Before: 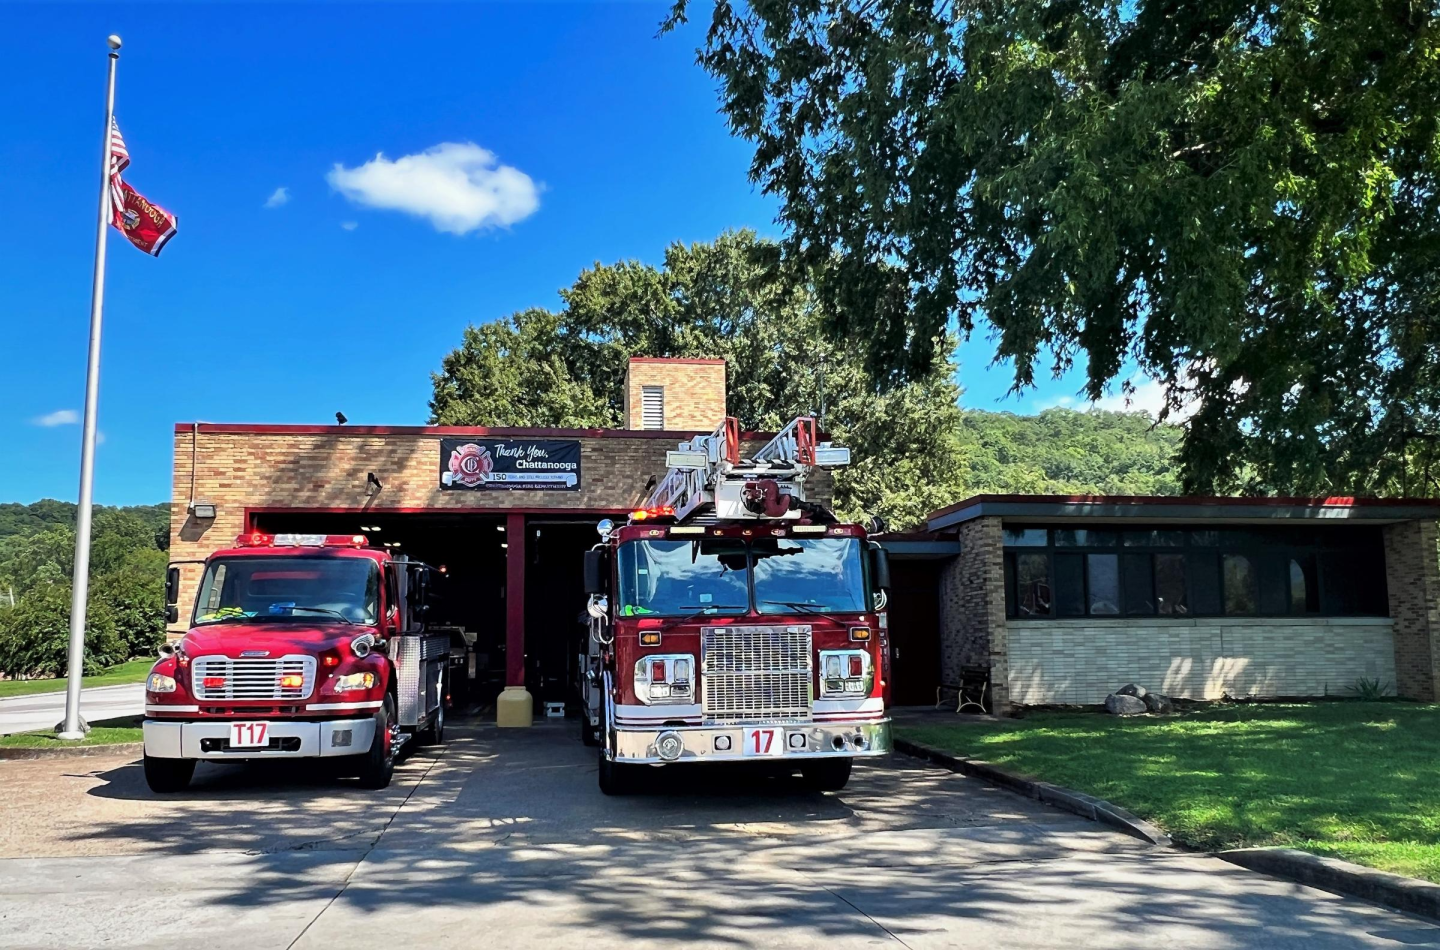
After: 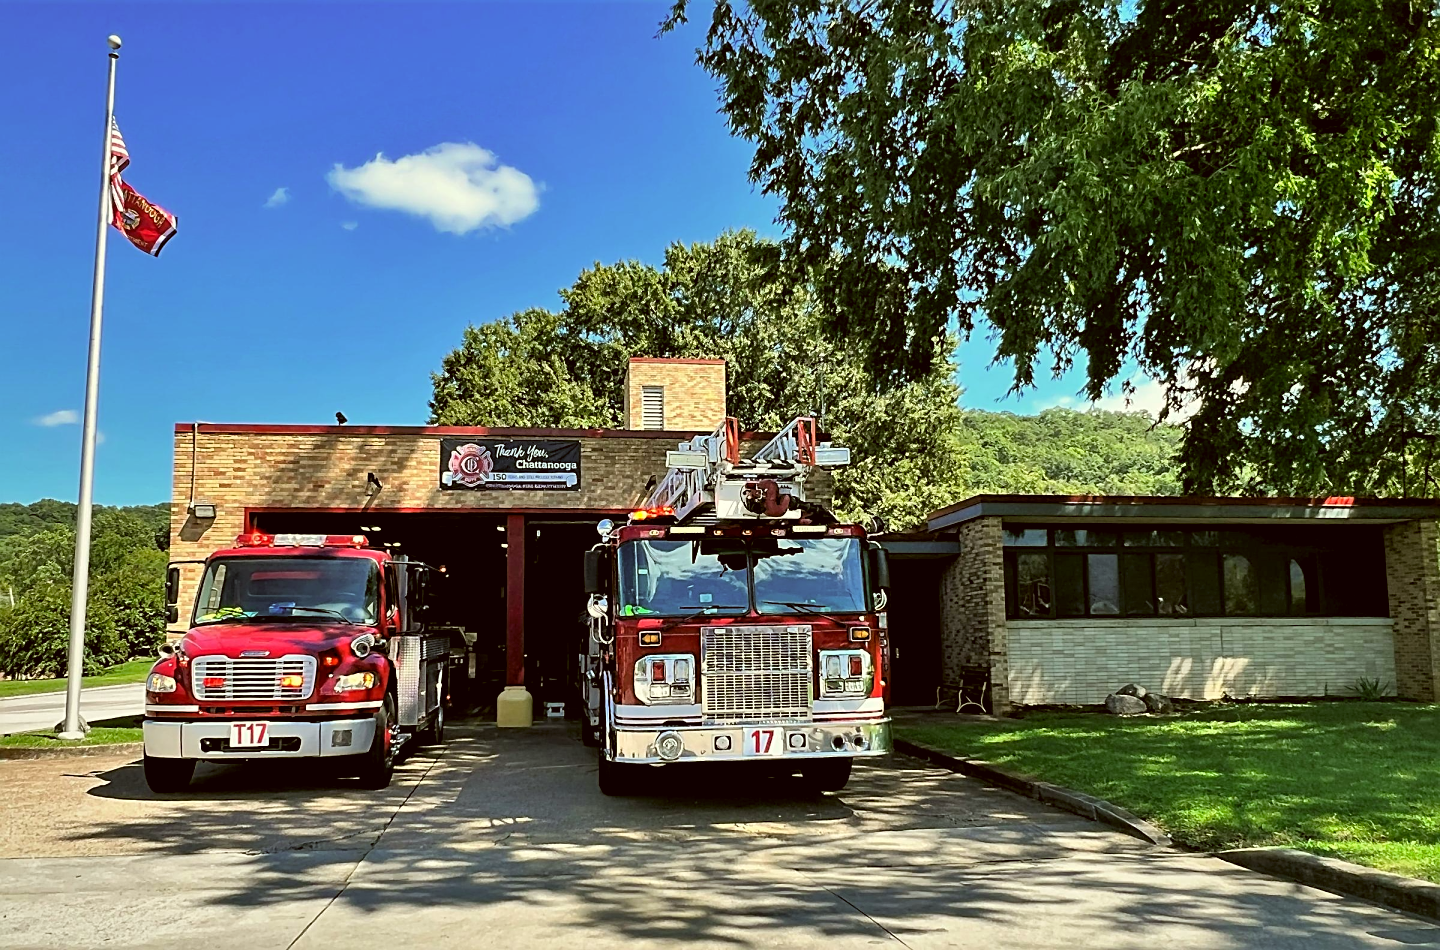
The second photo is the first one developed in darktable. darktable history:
color correction: highlights a* -1.55, highlights b* 10.07, shadows a* 0.562, shadows b* 19.77
shadows and highlights: shadows 48.88, highlights -40.94, soften with gaussian
levels: levels [0.018, 0.493, 1]
sharpen: on, module defaults
